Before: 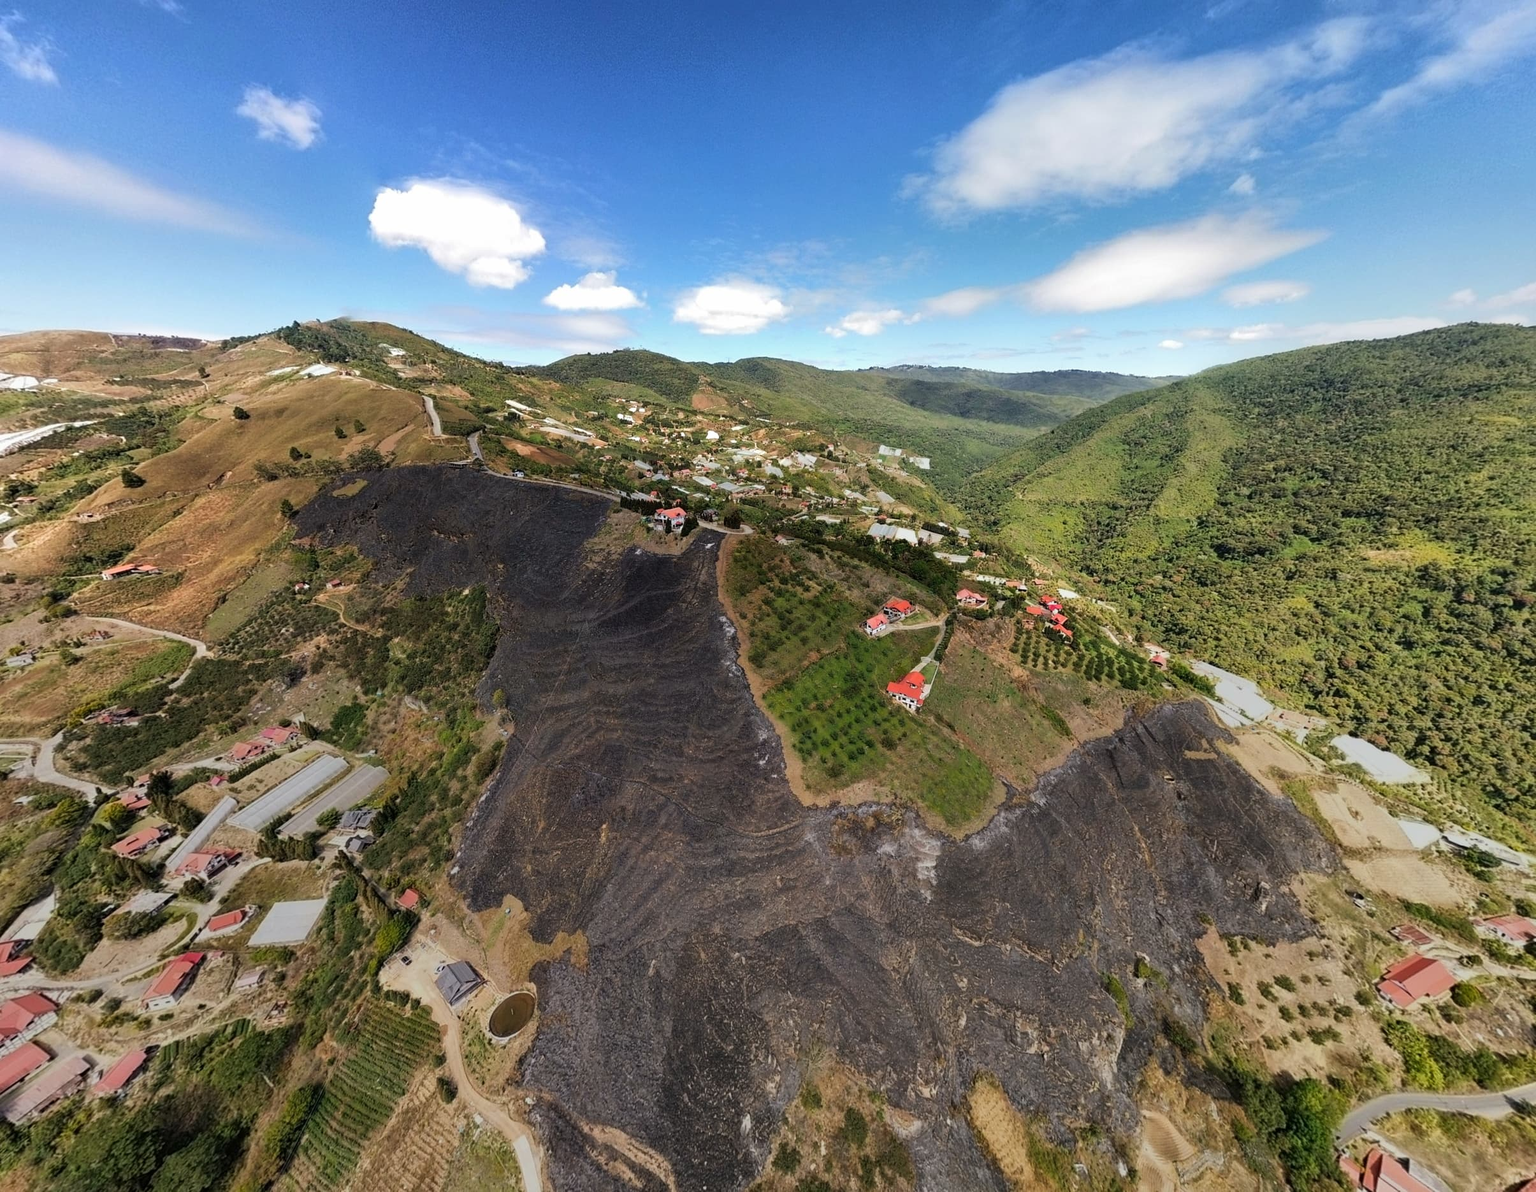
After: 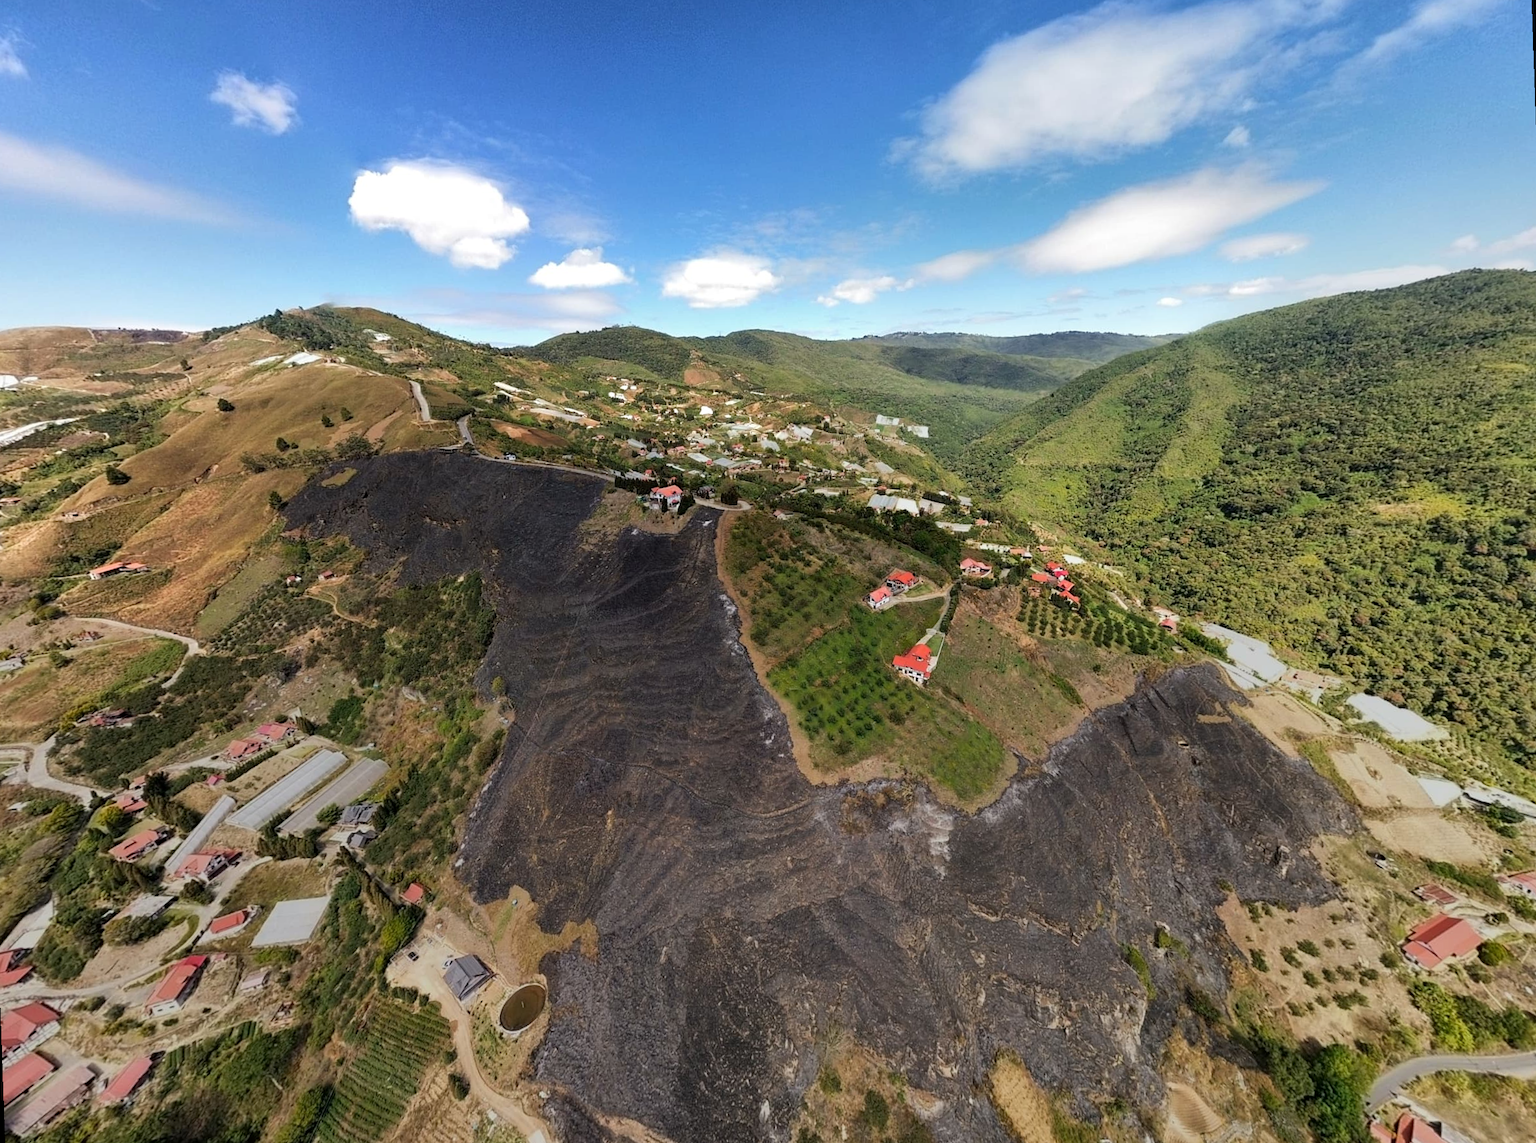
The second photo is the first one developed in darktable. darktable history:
rotate and perspective: rotation -2°, crop left 0.022, crop right 0.978, crop top 0.049, crop bottom 0.951
exposure: black level correction 0.001, exposure 0.014 EV, compensate highlight preservation false
